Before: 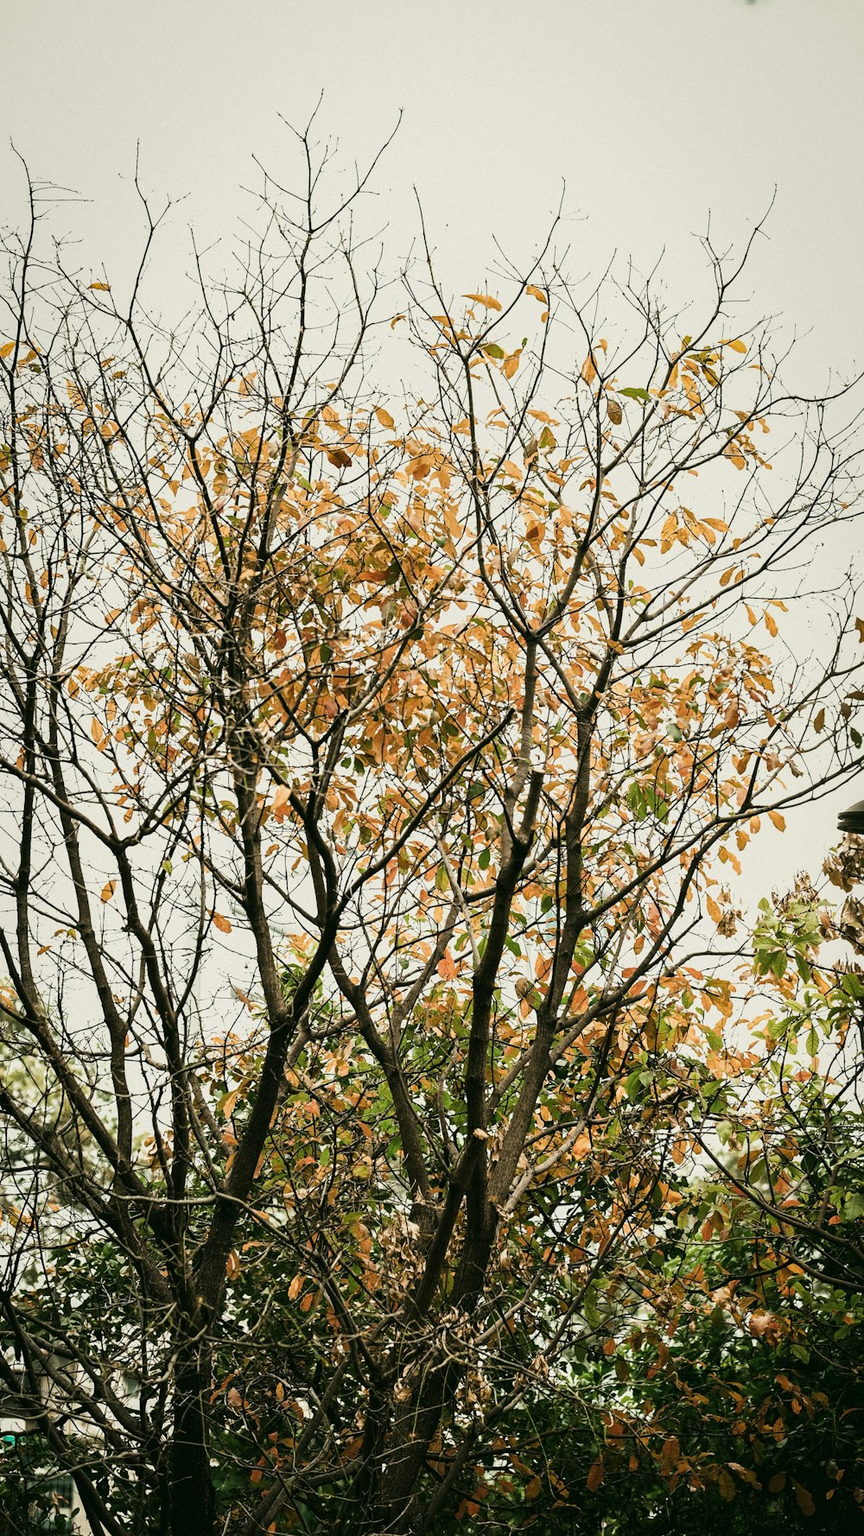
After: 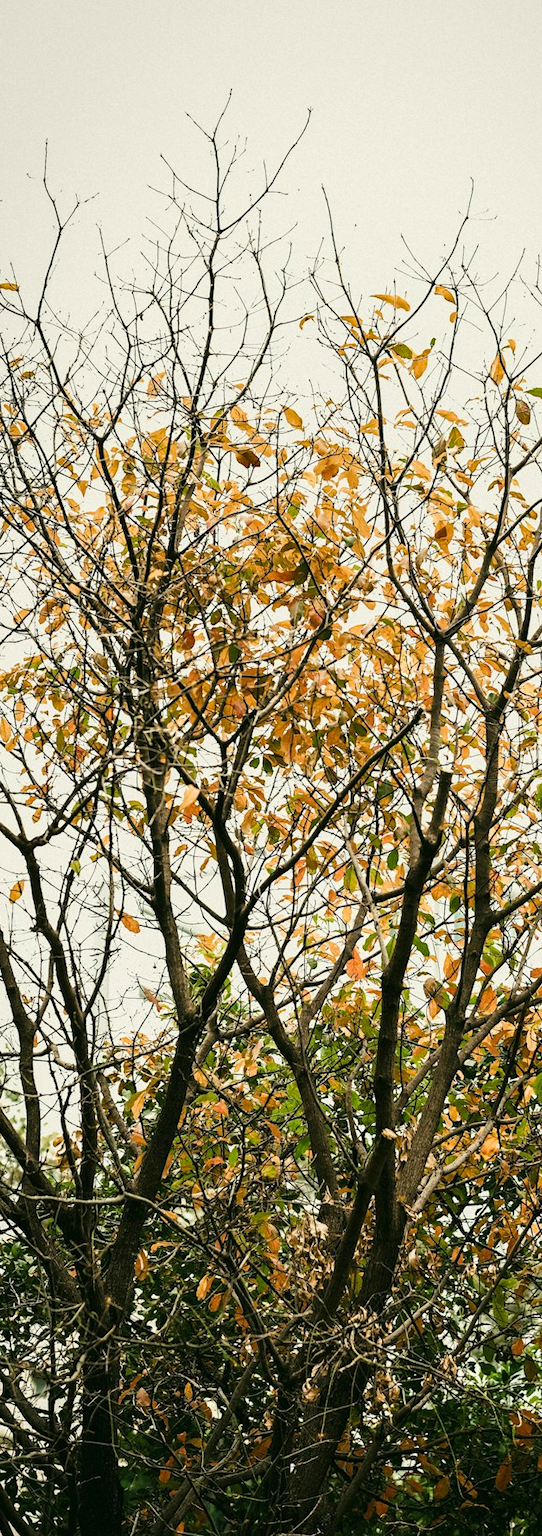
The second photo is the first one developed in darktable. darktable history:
crop: left 10.644%, right 26.528%
color balance rgb: linear chroma grading › global chroma 3.45%, perceptual saturation grading › global saturation 11.24%, perceptual brilliance grading › global brilliance 3.04%, global vibrance 2.8%
